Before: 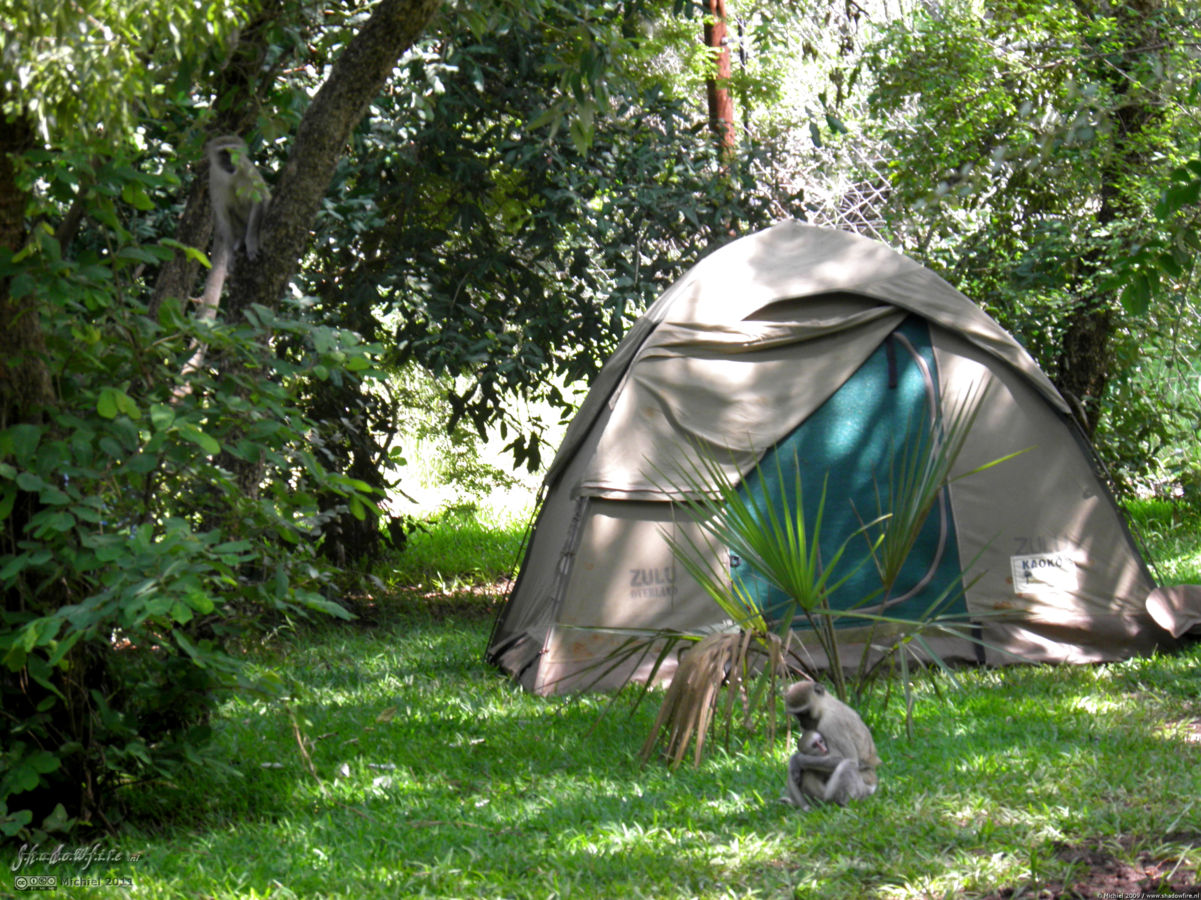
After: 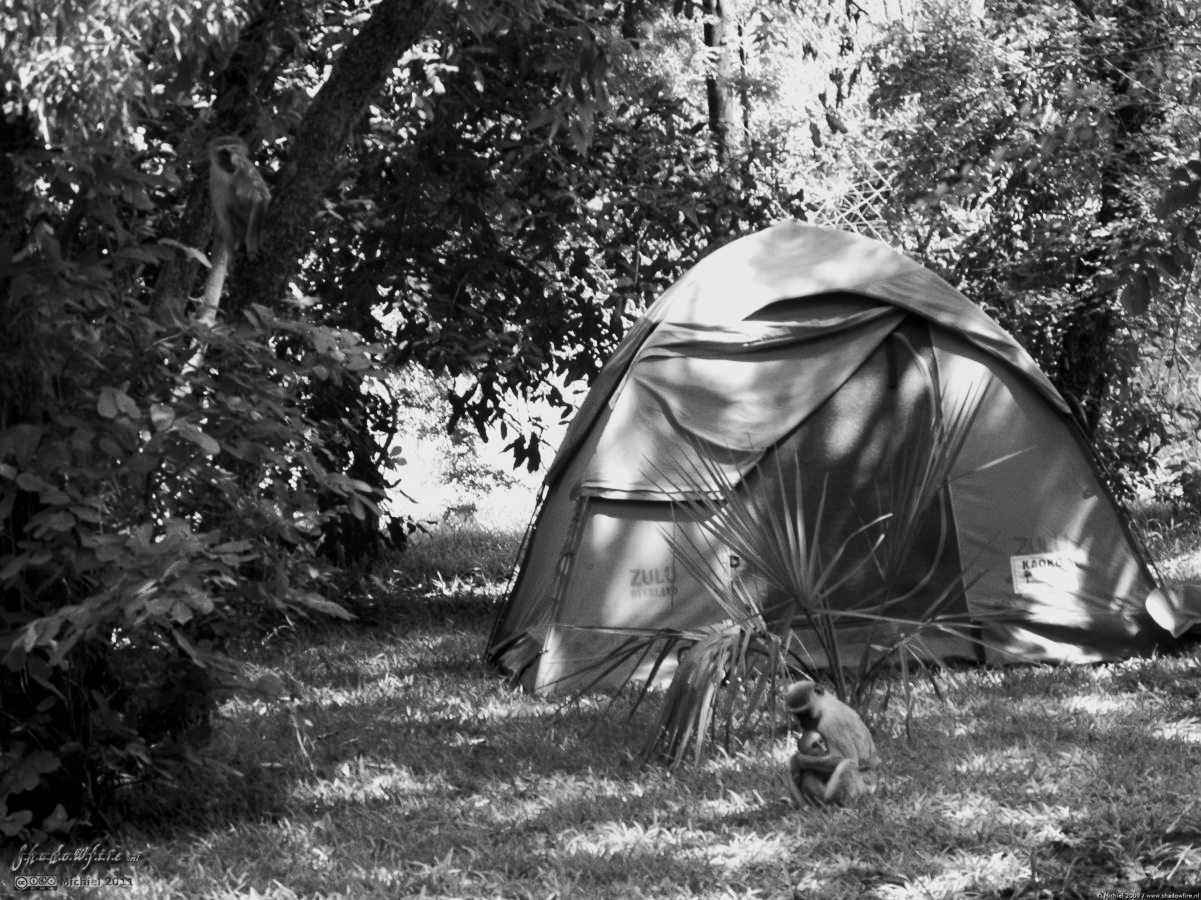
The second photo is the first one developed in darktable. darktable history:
contrast brightness saturation: contrast 0.25, saturation -0.31
monochrome: a 26.22, b 42.67, size 0.8
